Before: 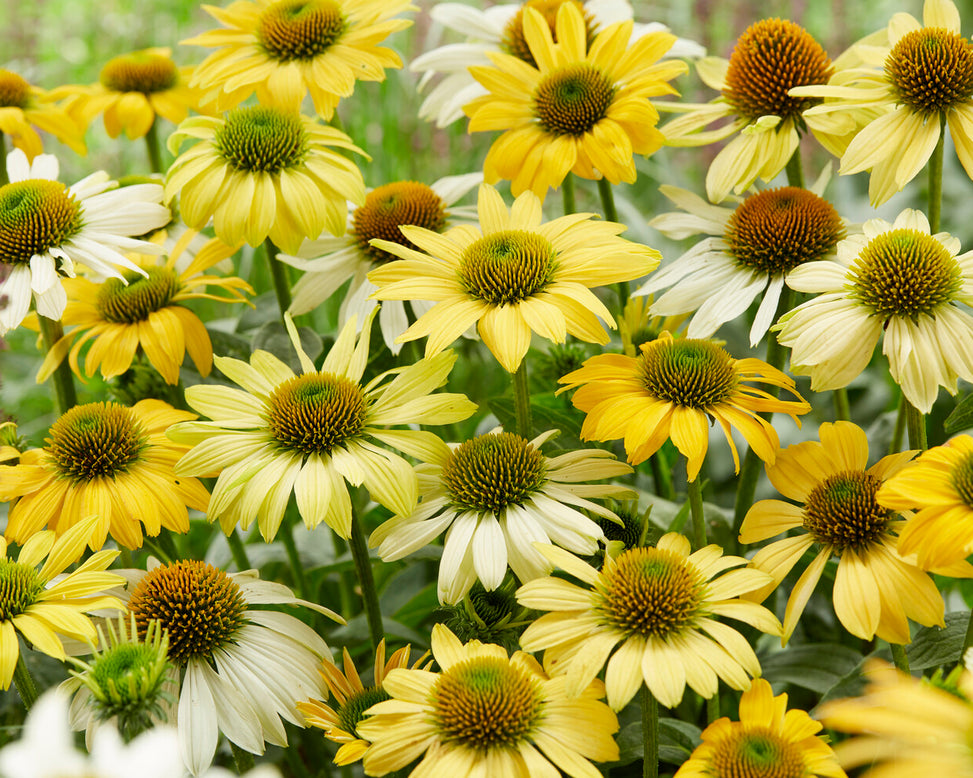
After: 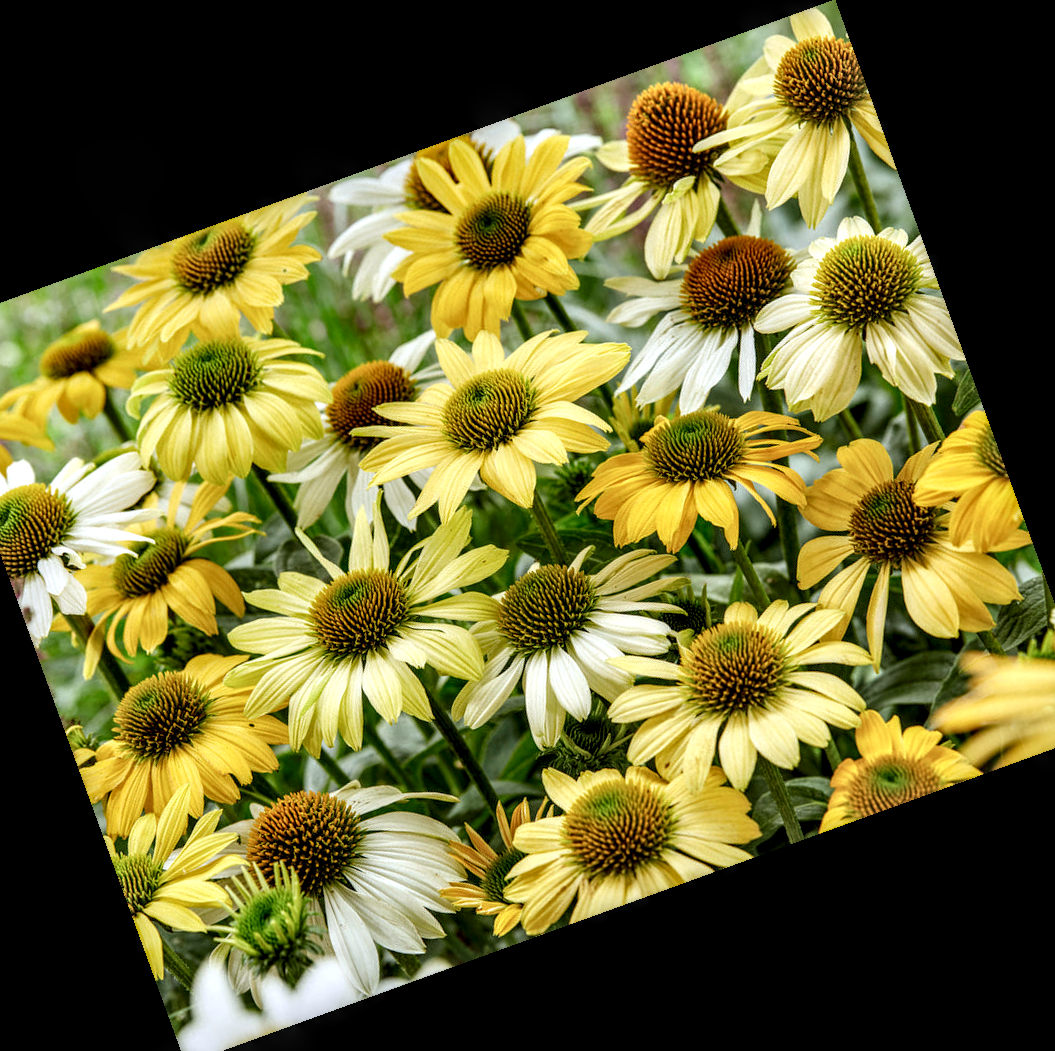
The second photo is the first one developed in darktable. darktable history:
color correction: highlights a* -0.704, highlights b* -9.33
local contrast: highlights 18%, detail 188%
crop and rotate: angle 19.98°, left 6.749%, right 3.841%, bottom 1.161%
